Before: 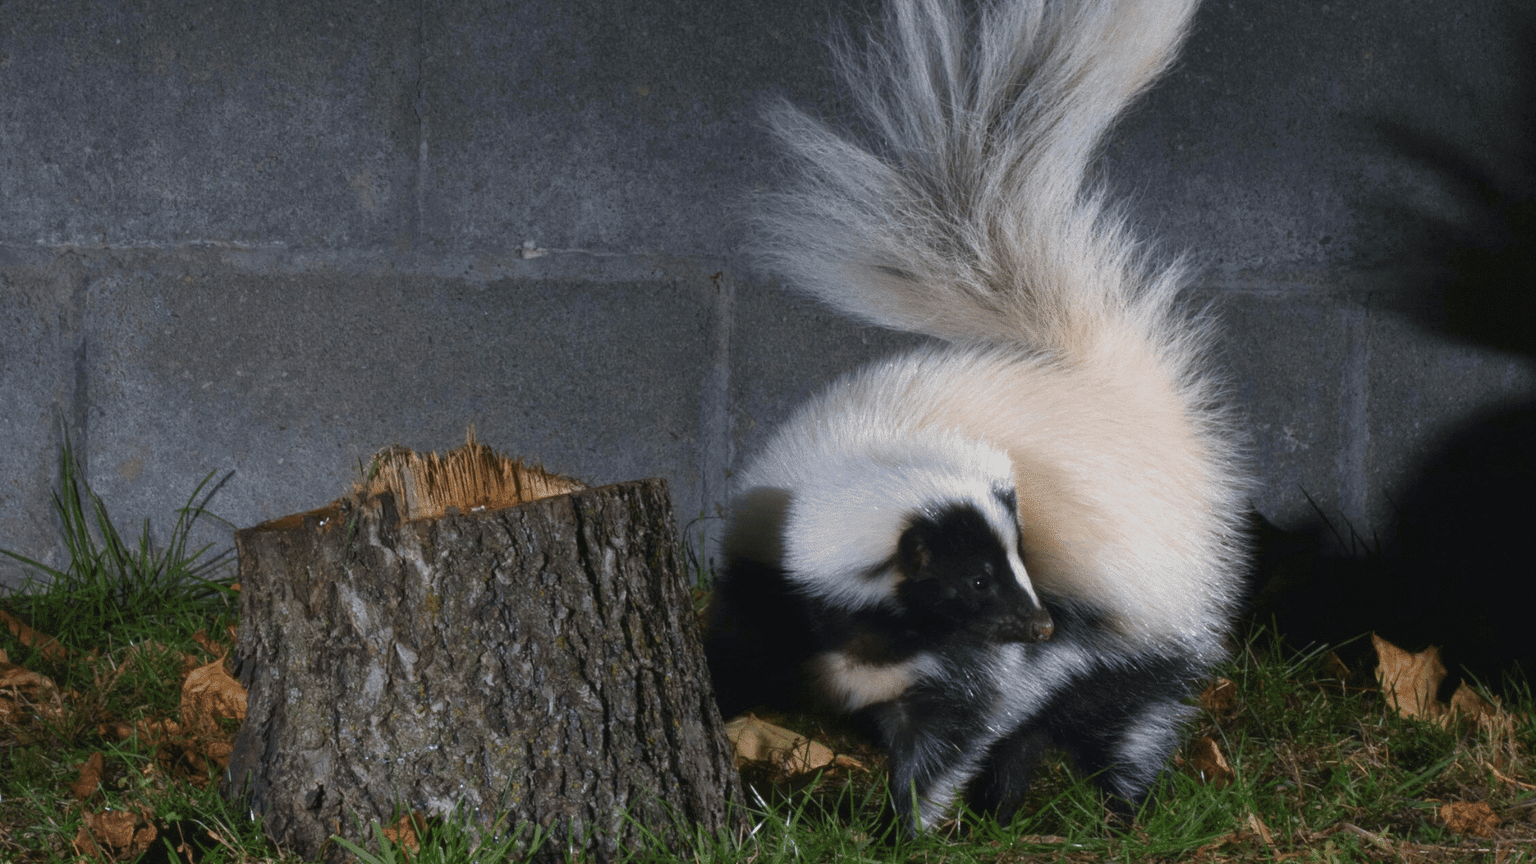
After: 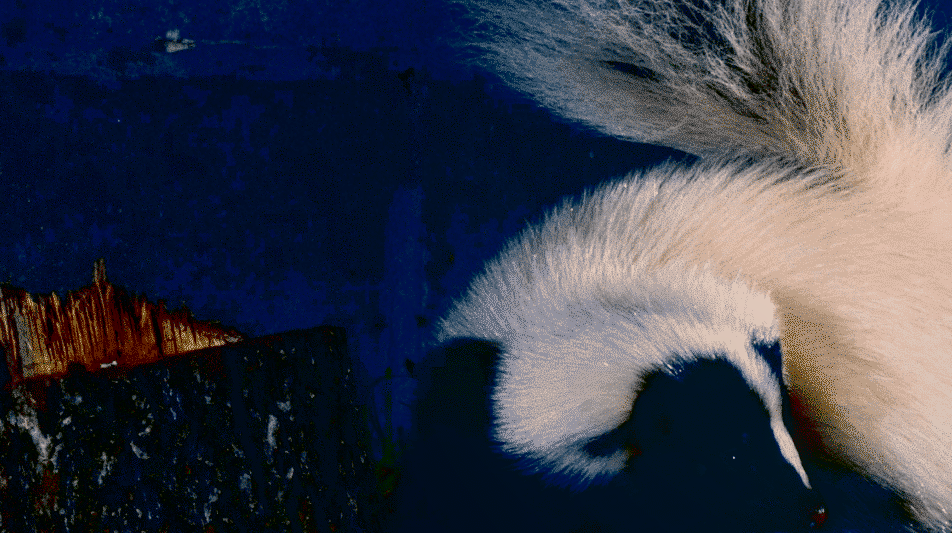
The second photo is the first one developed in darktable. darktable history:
crop: left 25.47%, top 25.138%, right 24.934%, bottom 25.472%
local contrast: detail 109%
color correction: highlights a* 10.29, highlights b* 14.72, shadows a* -10.19, shadows b* -15.04
contrast brightness saturation: contrast 0.219
exposure: black level correction 0.1, exposure -0.092 EV, compensate exposure bias true, compensate highlight preservation false
